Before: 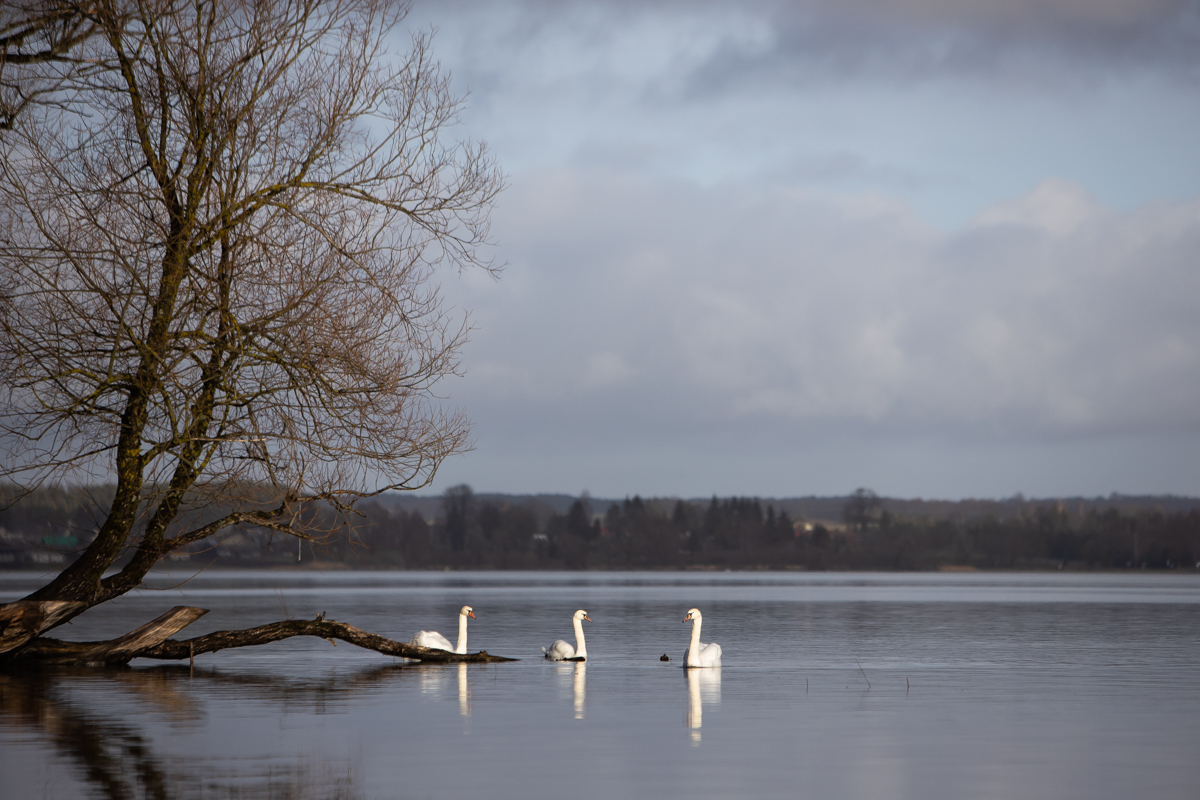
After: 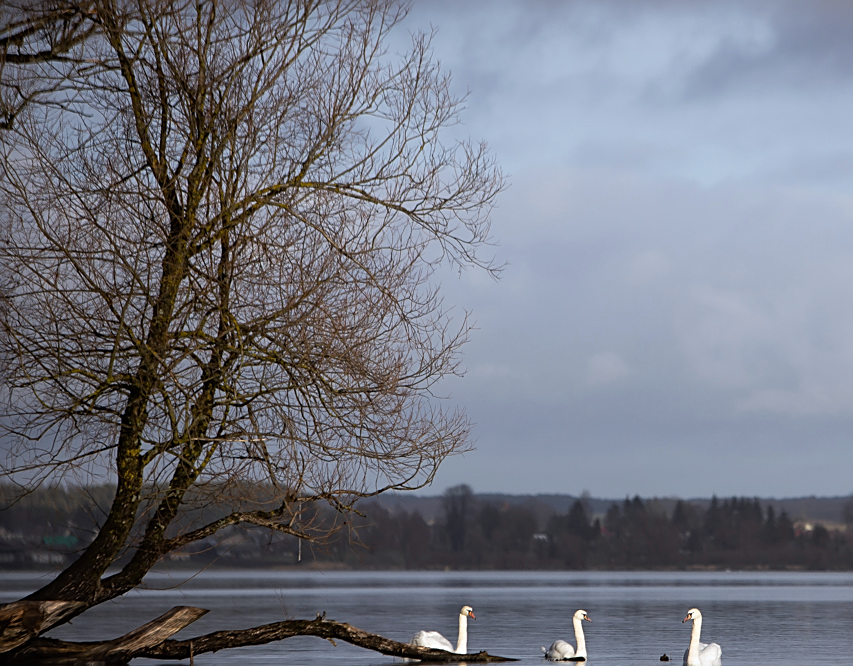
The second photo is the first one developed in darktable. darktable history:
white balance: red 0.976, blue 1.04
tone equalizer: on, module defaults
crop: right 28.885%, bottom 16.626%
sharpen: on, module defaults
